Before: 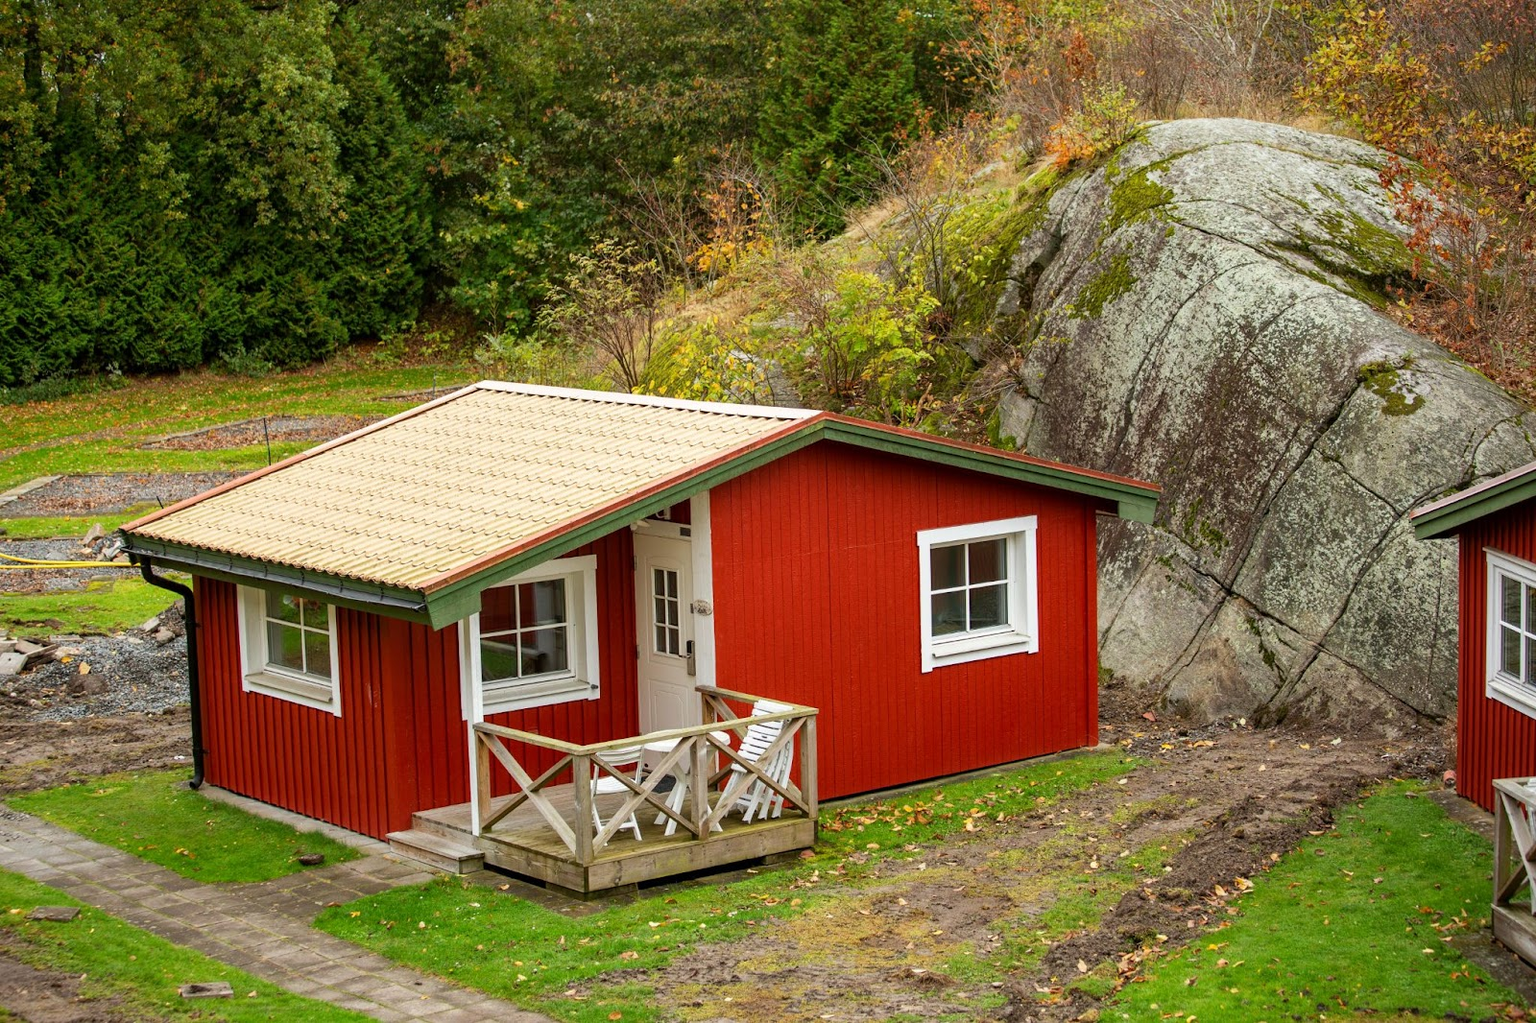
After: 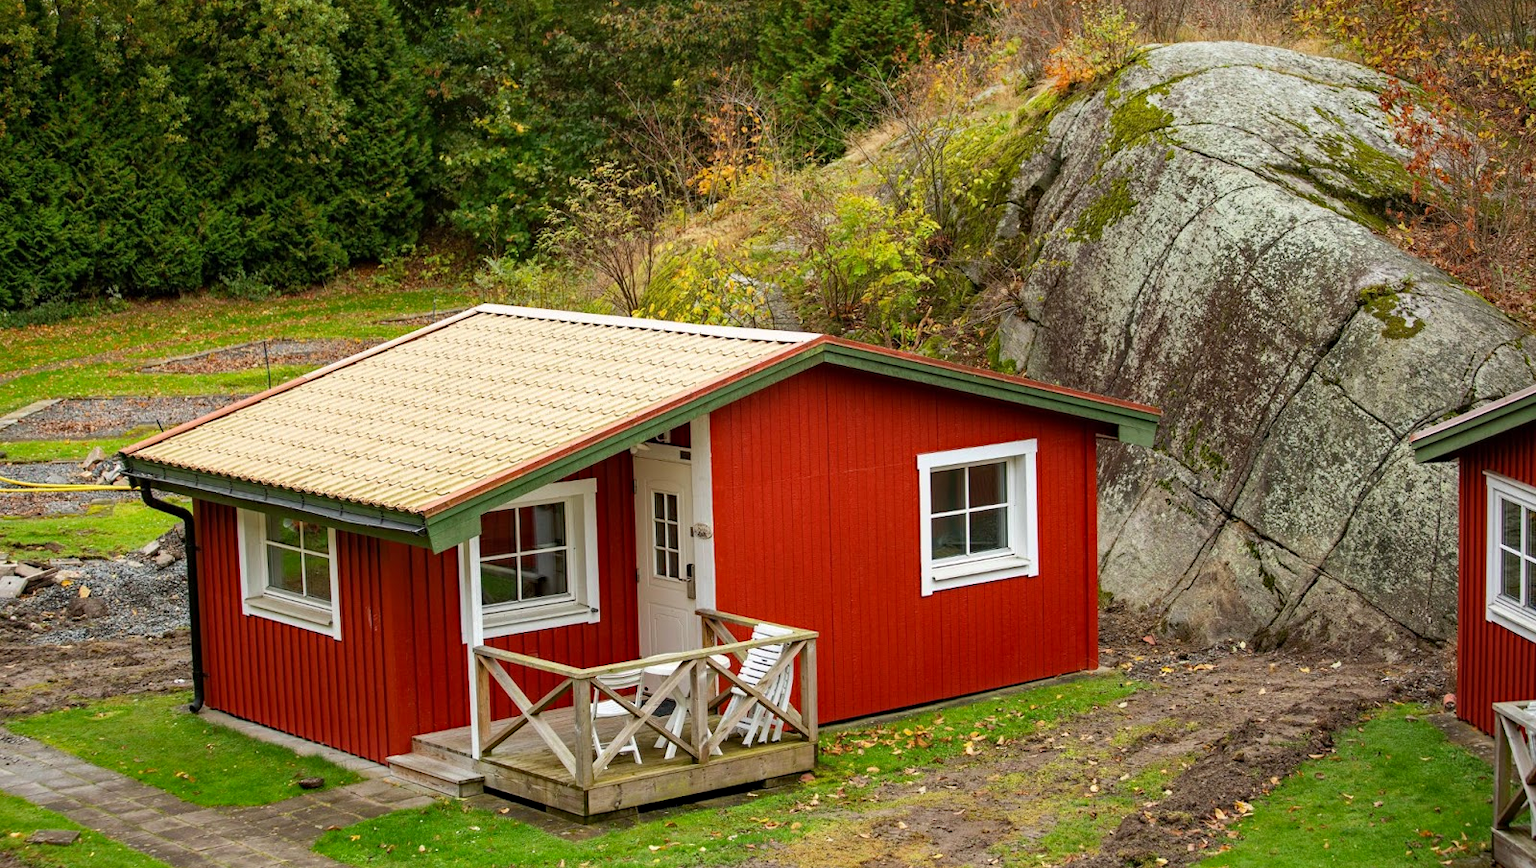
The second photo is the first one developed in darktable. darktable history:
haze removal: compatibility mode true, adaptive false
crop: top 7.561%, bottom 7.479%
